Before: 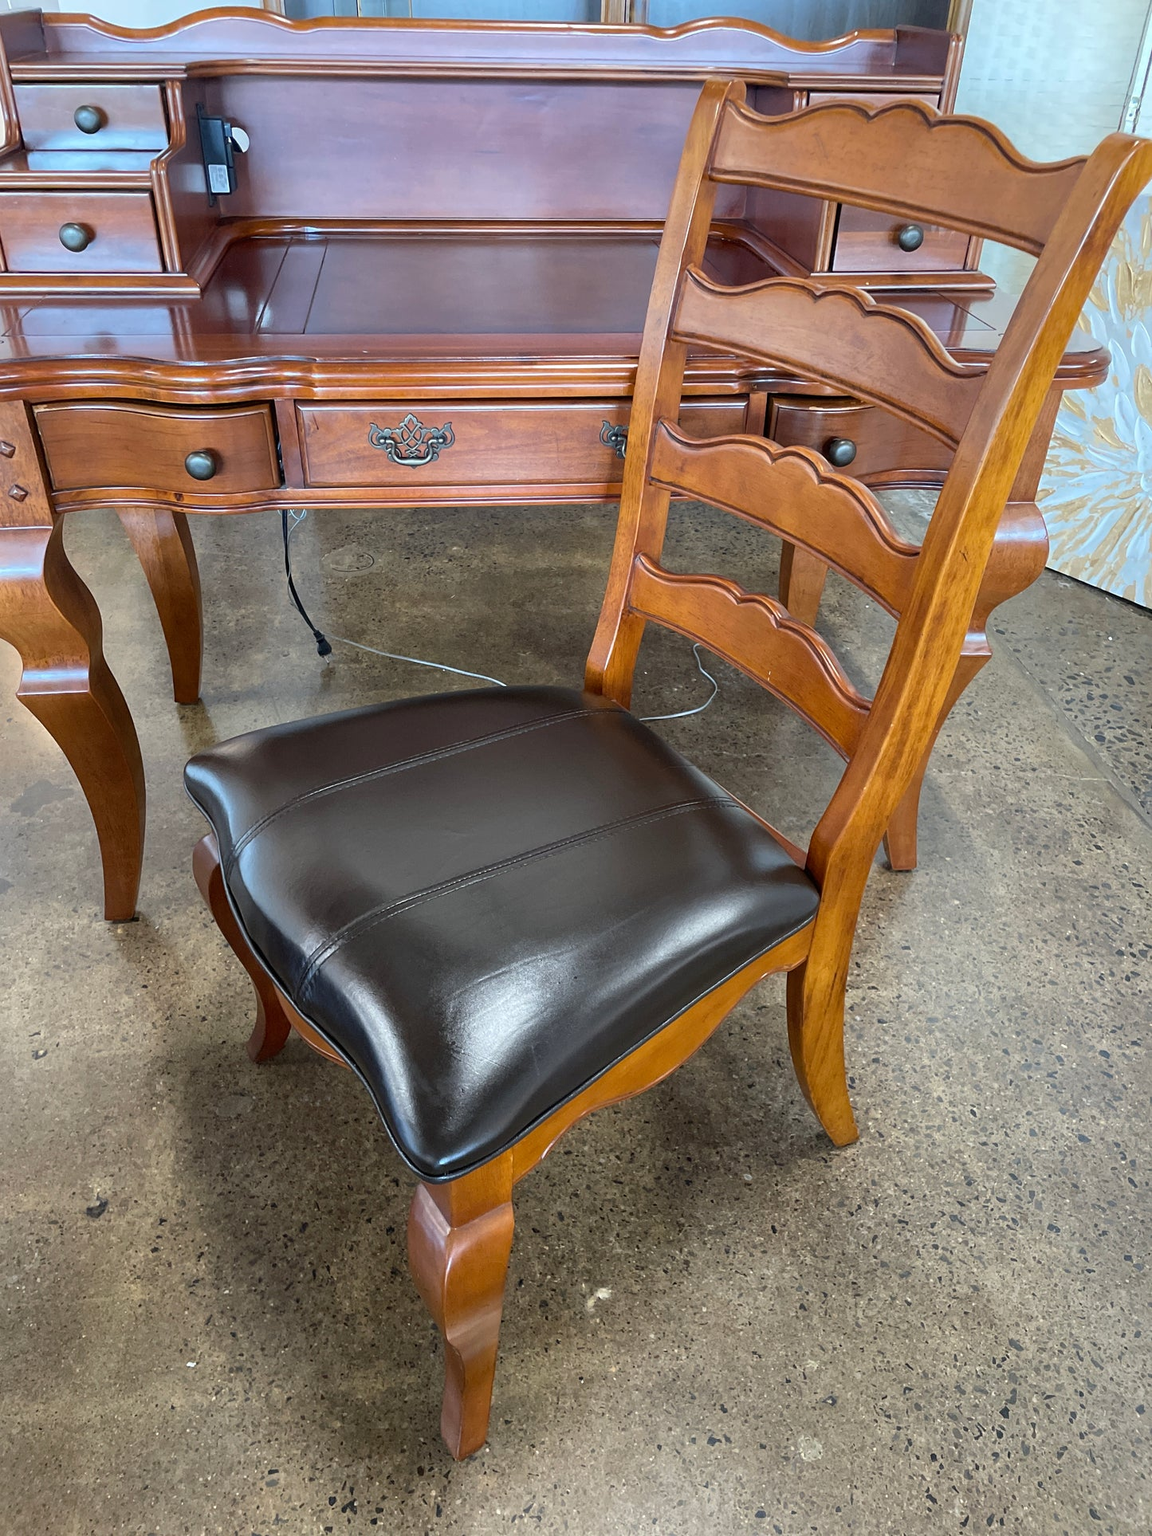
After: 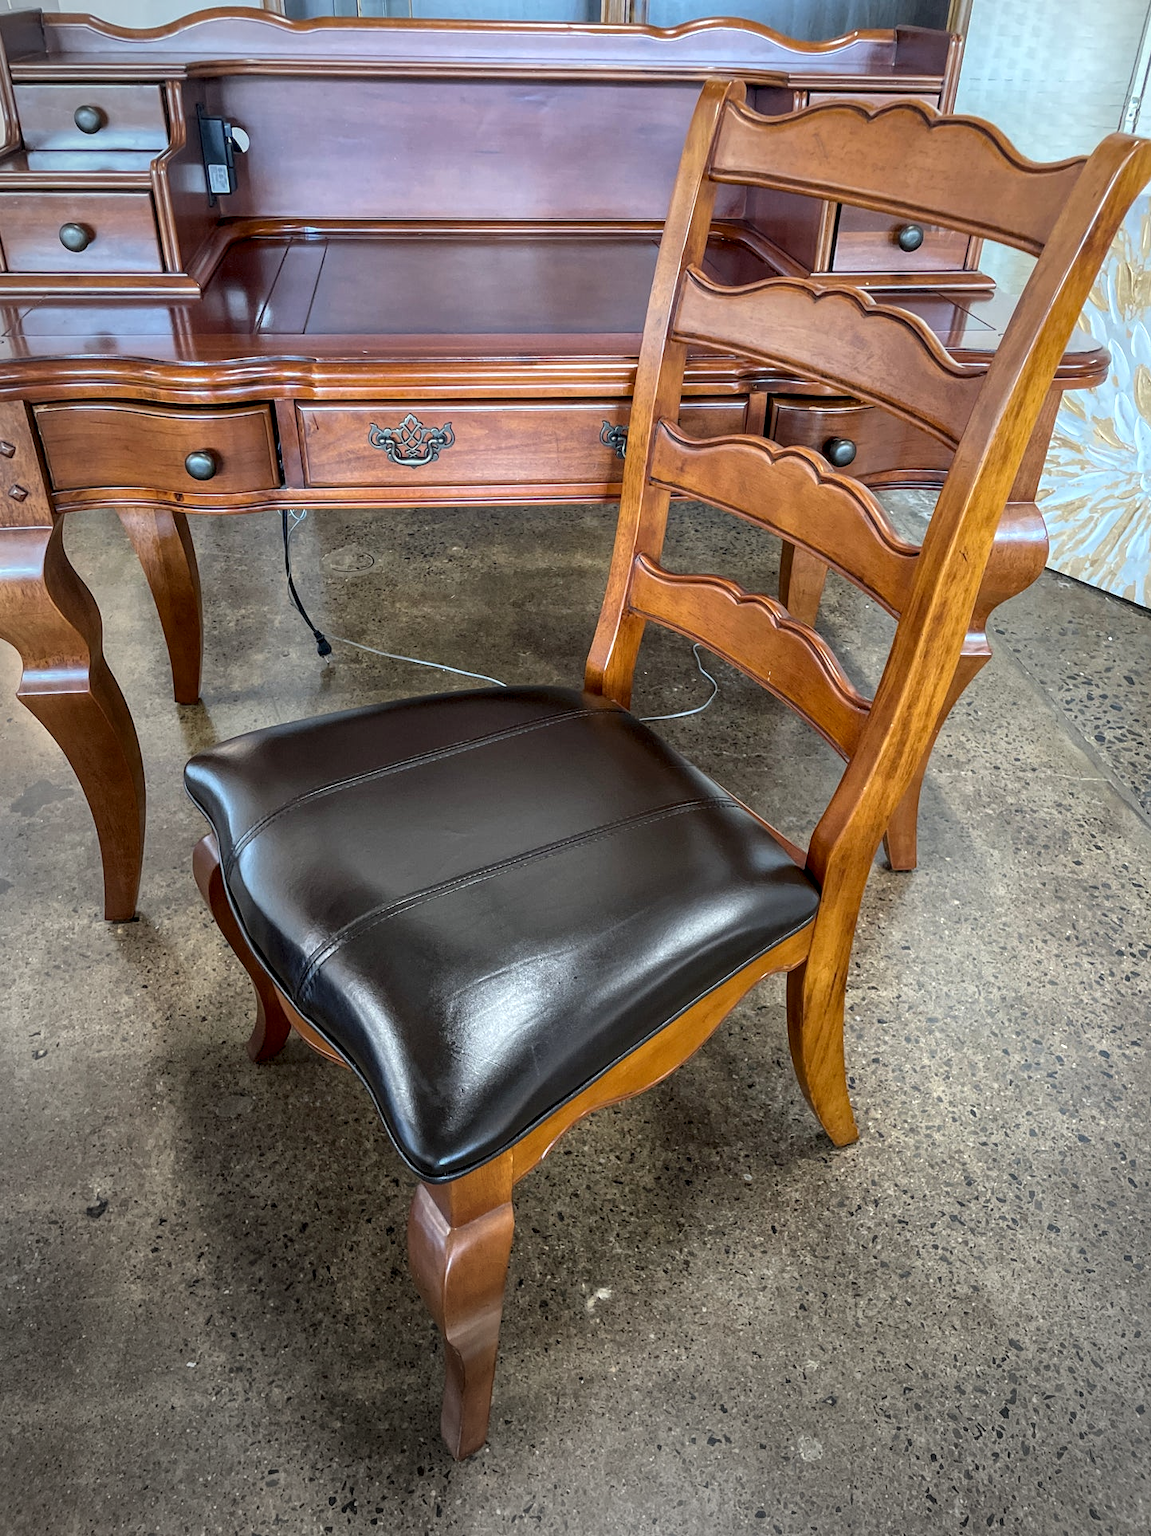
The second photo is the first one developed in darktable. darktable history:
vignetting: fall-off start 73.57%, center (0.22, -0.235)
local contrast: highlights 61%, detail 143%, midtone range 0.428
